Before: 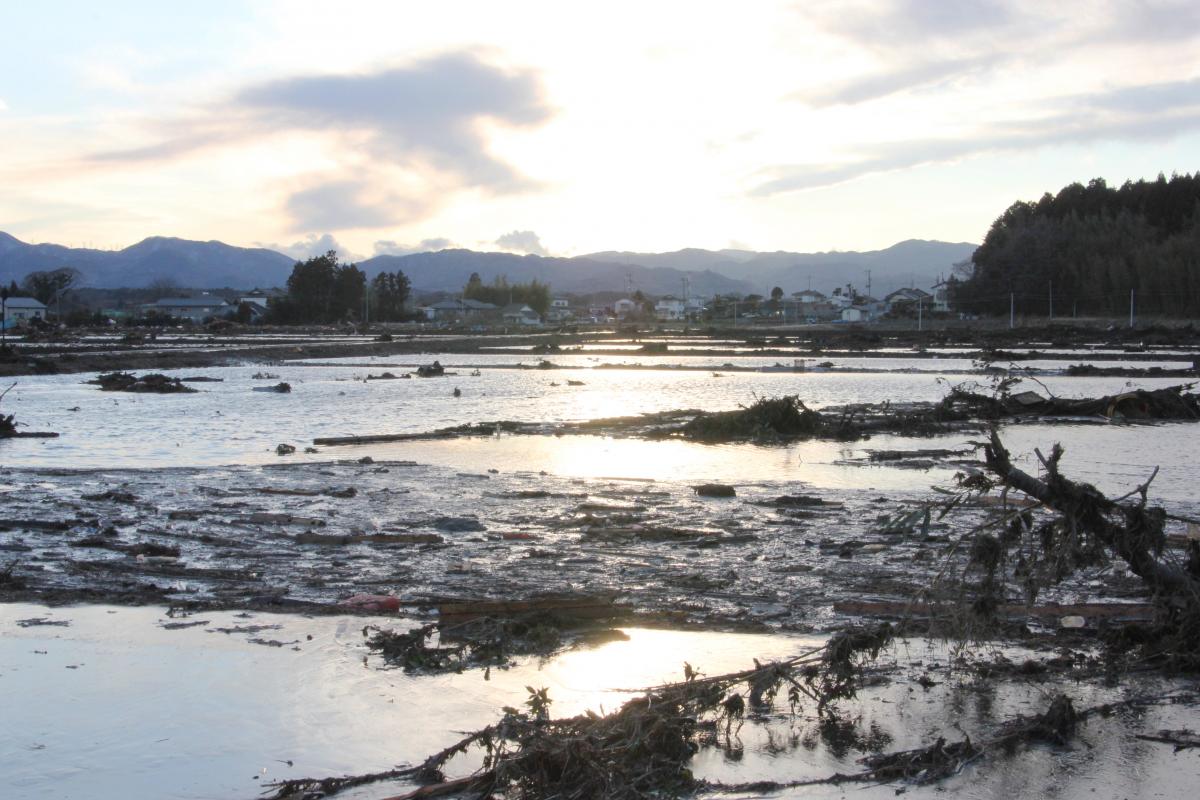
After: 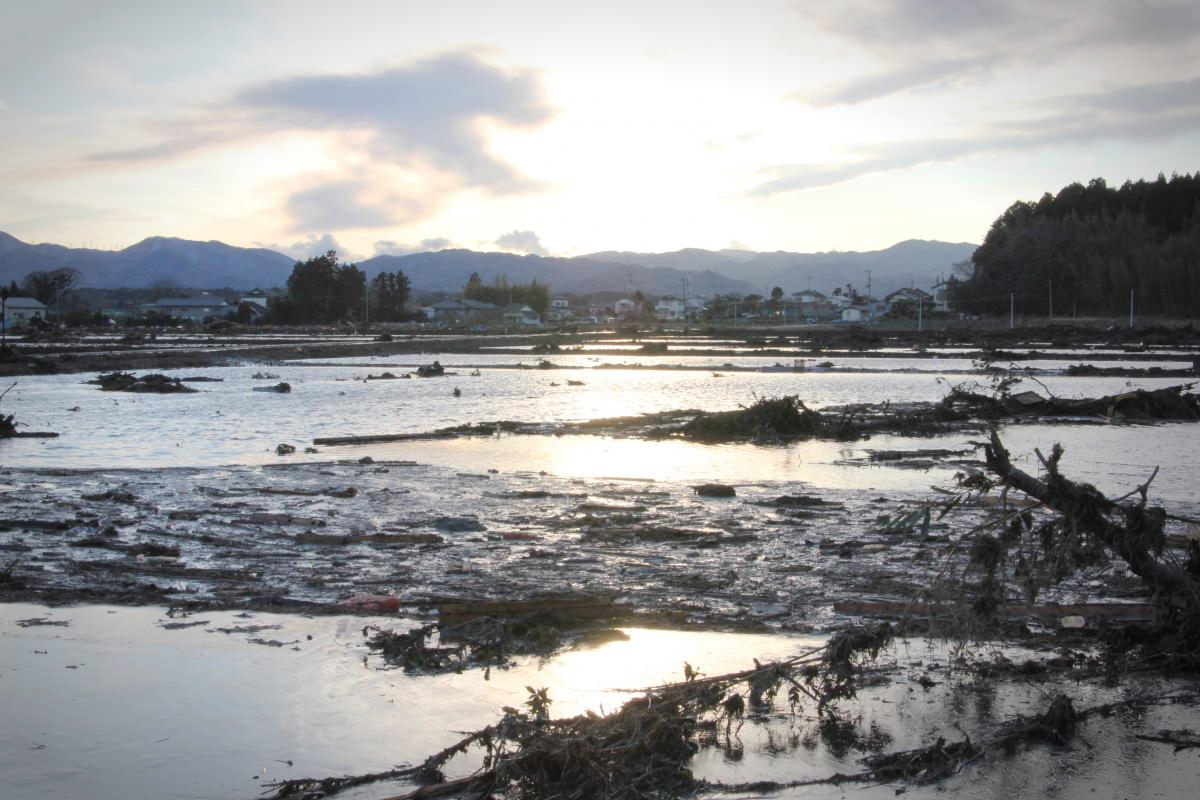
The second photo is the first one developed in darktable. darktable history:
vignetting: fall-off start 79.44%, width/height ratio 1.329
